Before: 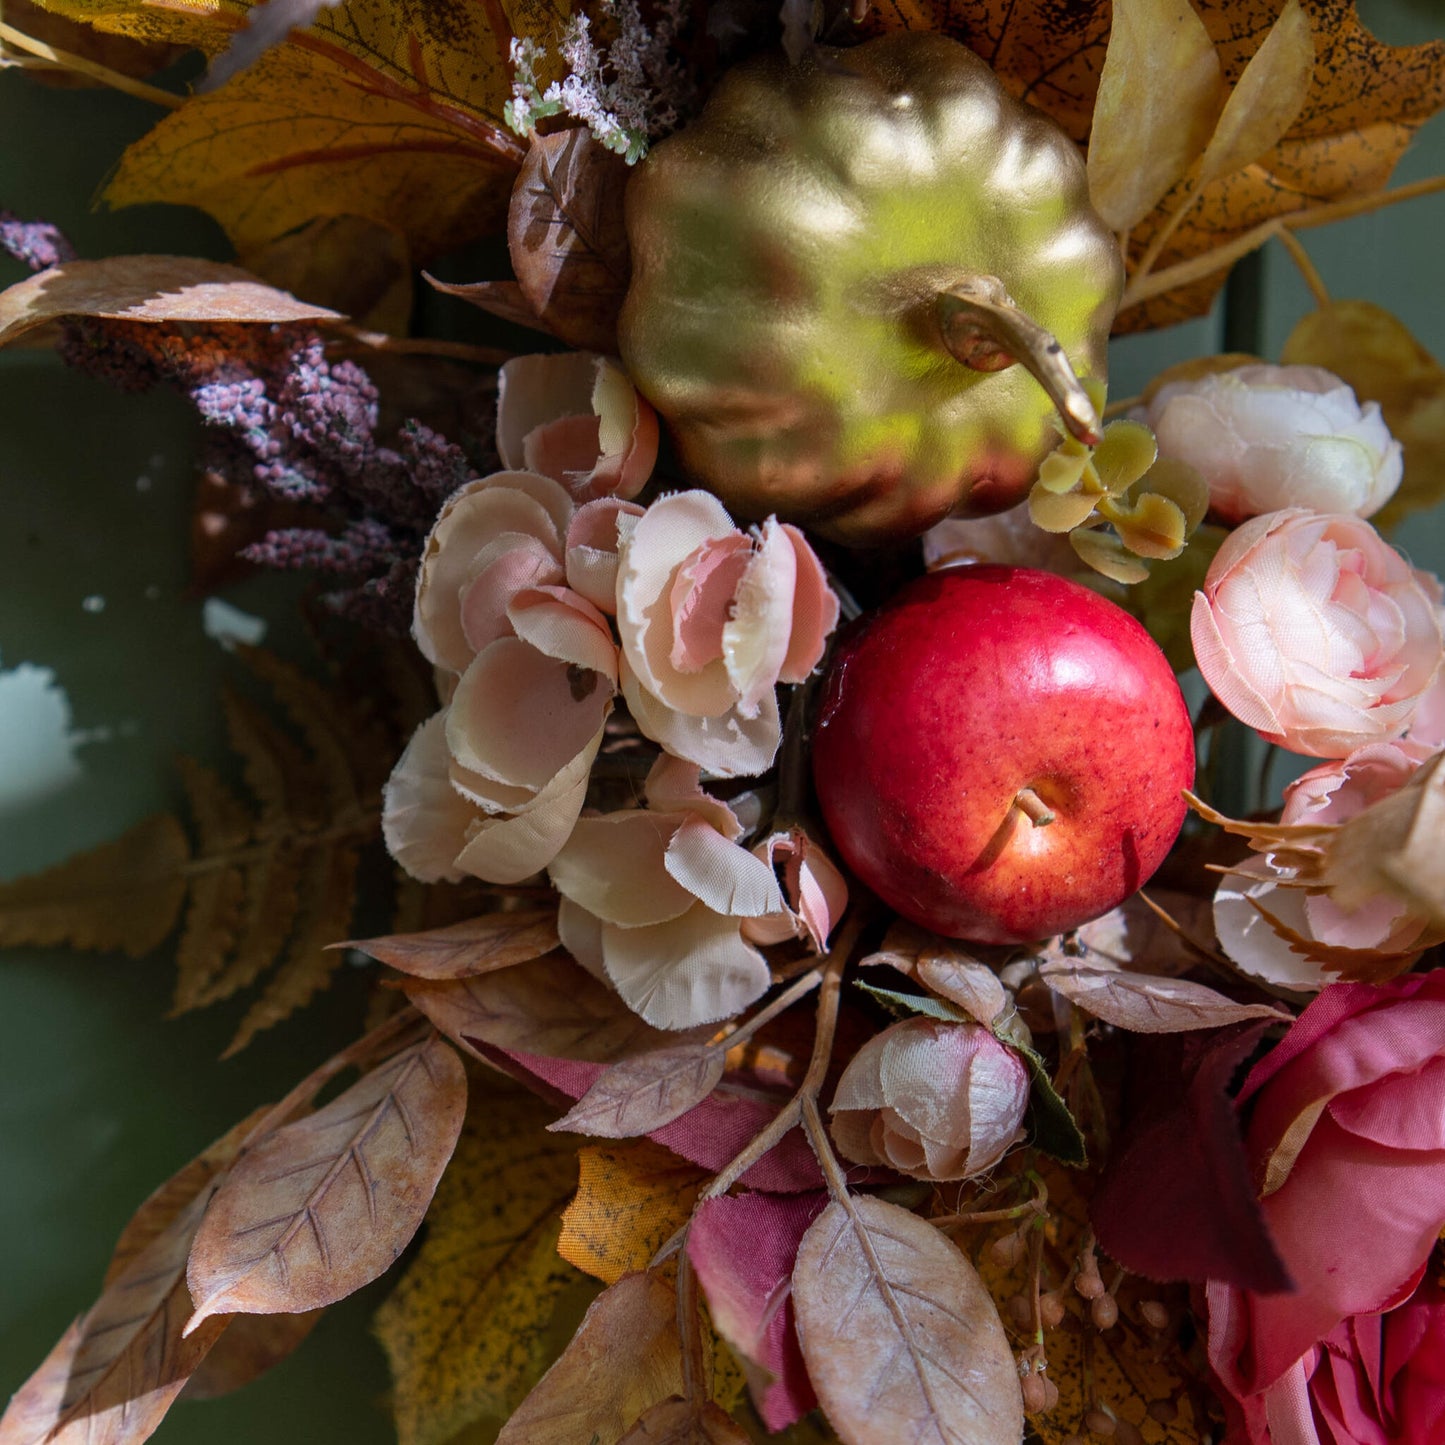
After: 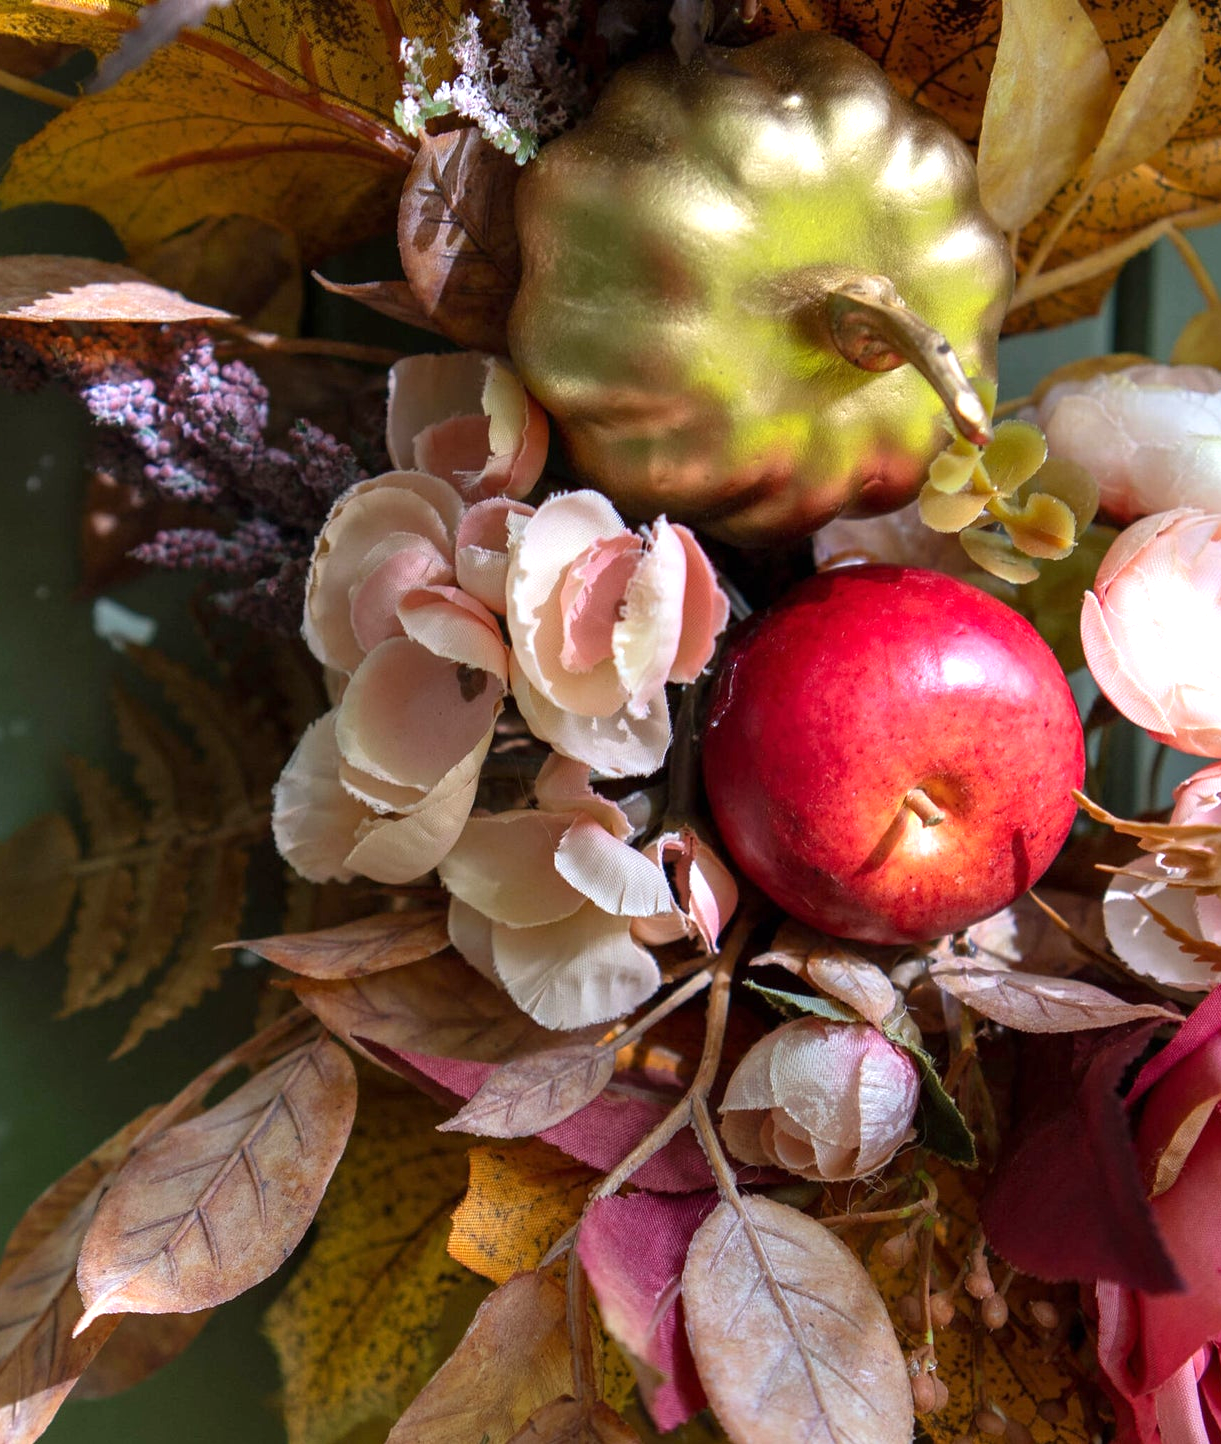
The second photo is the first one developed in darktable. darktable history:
crop: left 7.662%, right 7.824%
exposure: exposure 0.659 EV, compensate highlight preservation false
